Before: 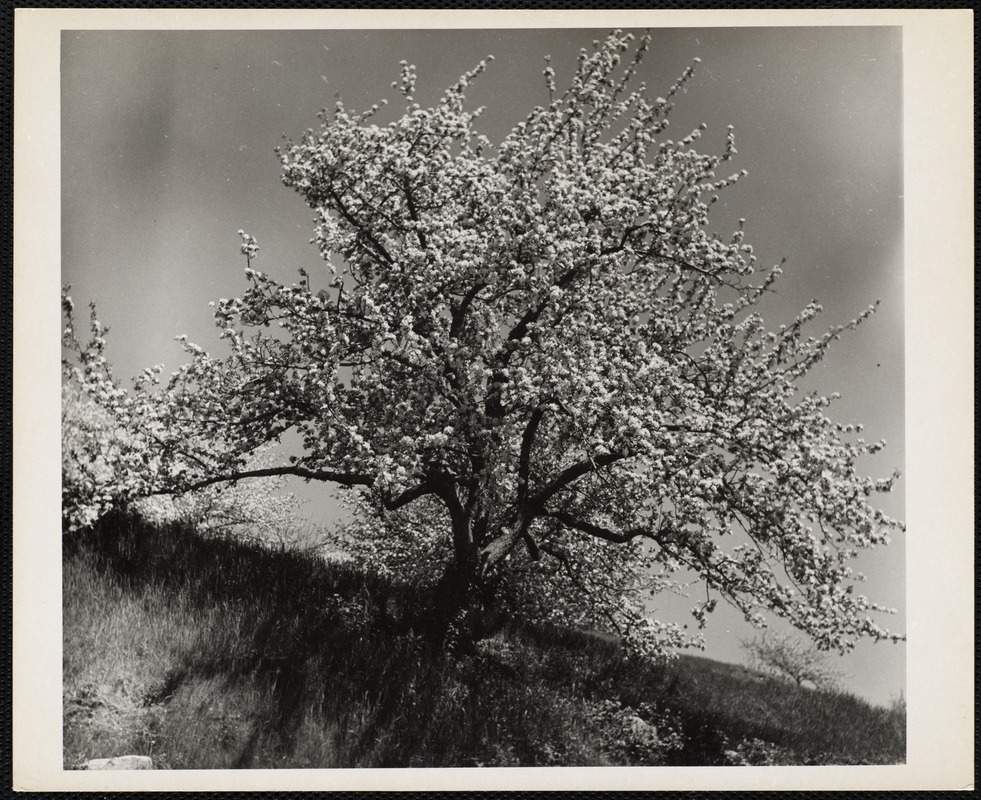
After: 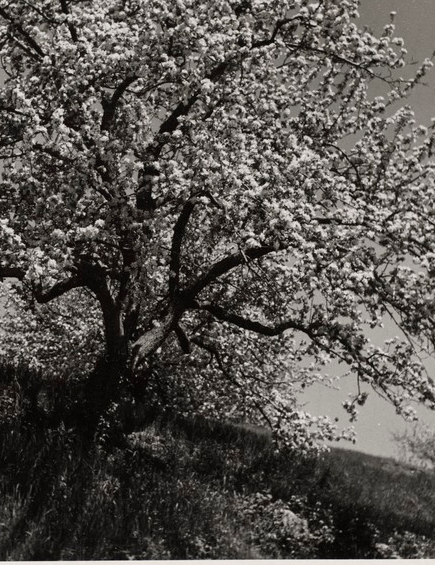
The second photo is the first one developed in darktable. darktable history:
crop: left 35.669%, top 25.894%, right 19.983%, bottom 3.408%
